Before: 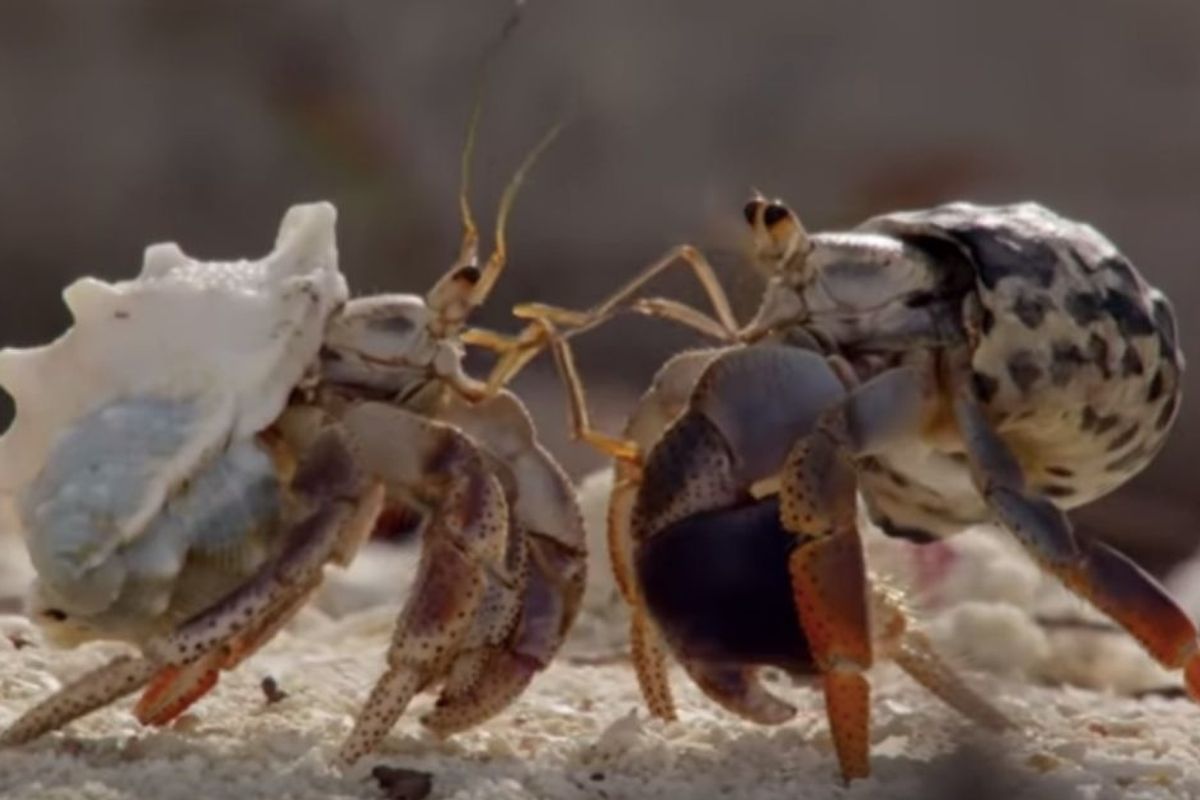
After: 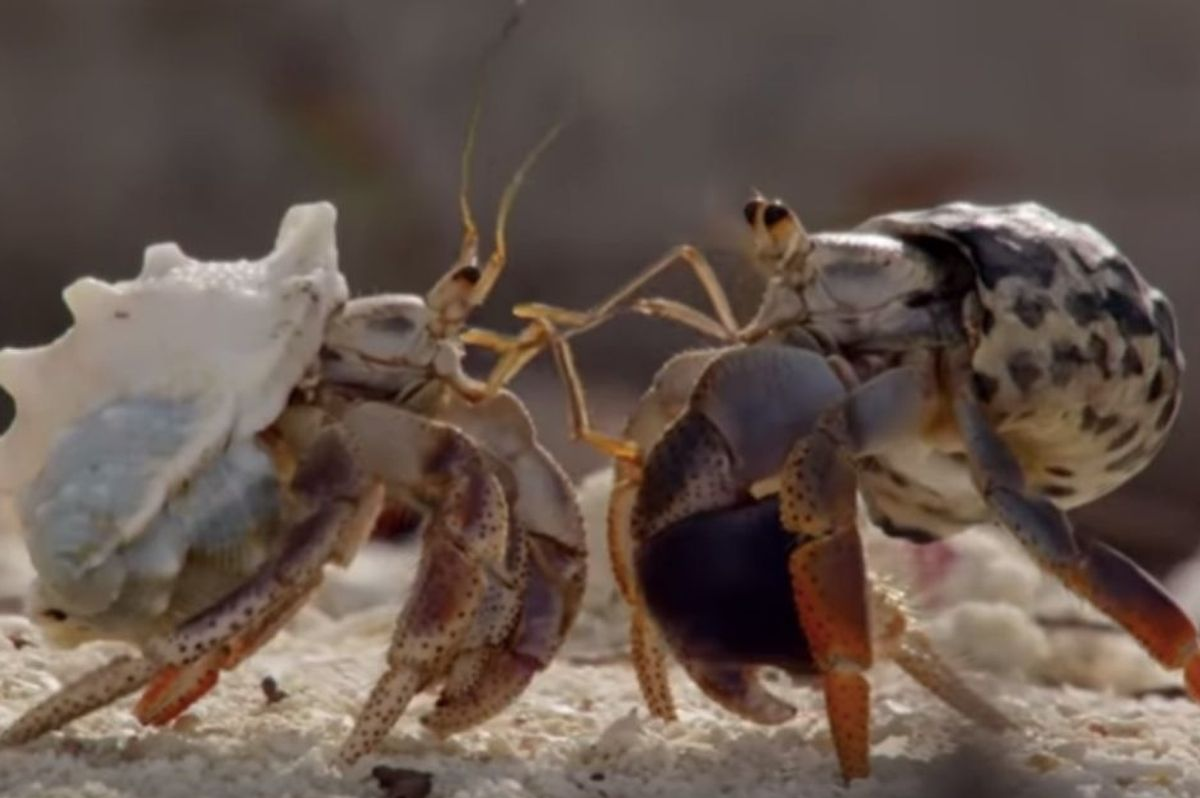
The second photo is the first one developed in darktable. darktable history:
crop: top 0.05%, bottom 0.098%
tone equalizer: on, module defaults
